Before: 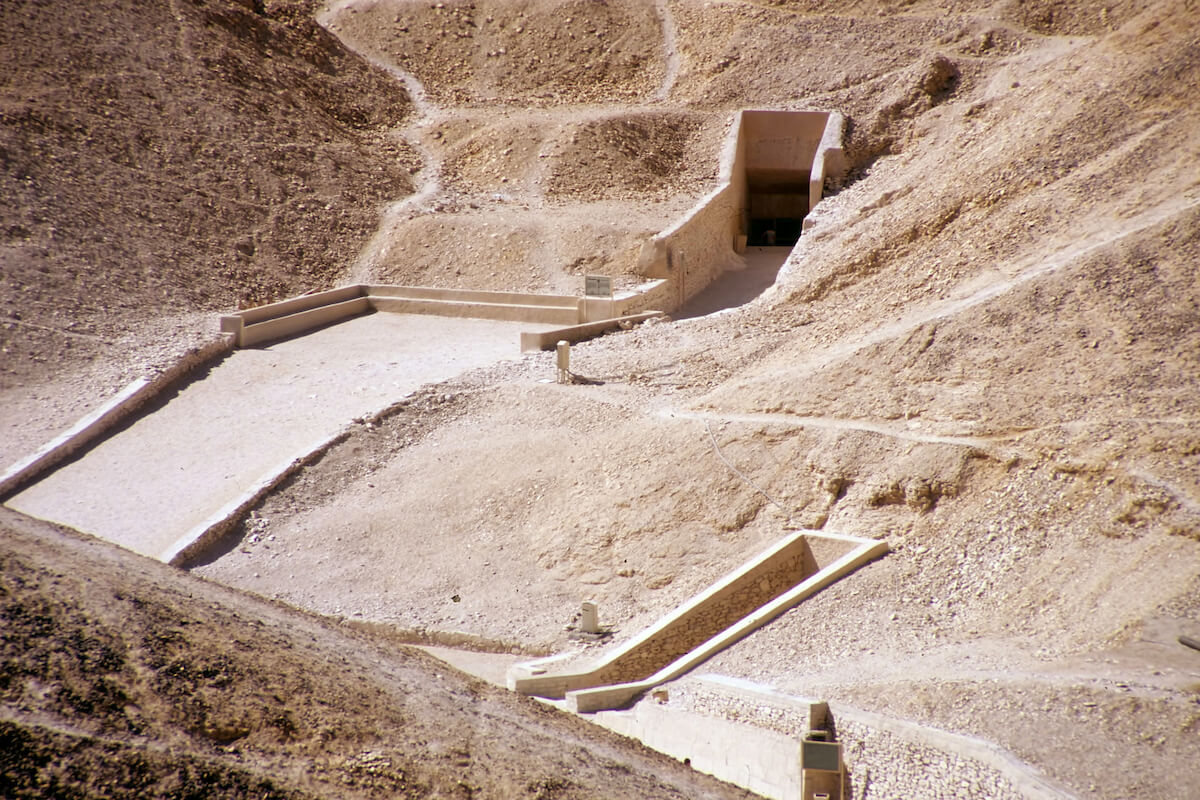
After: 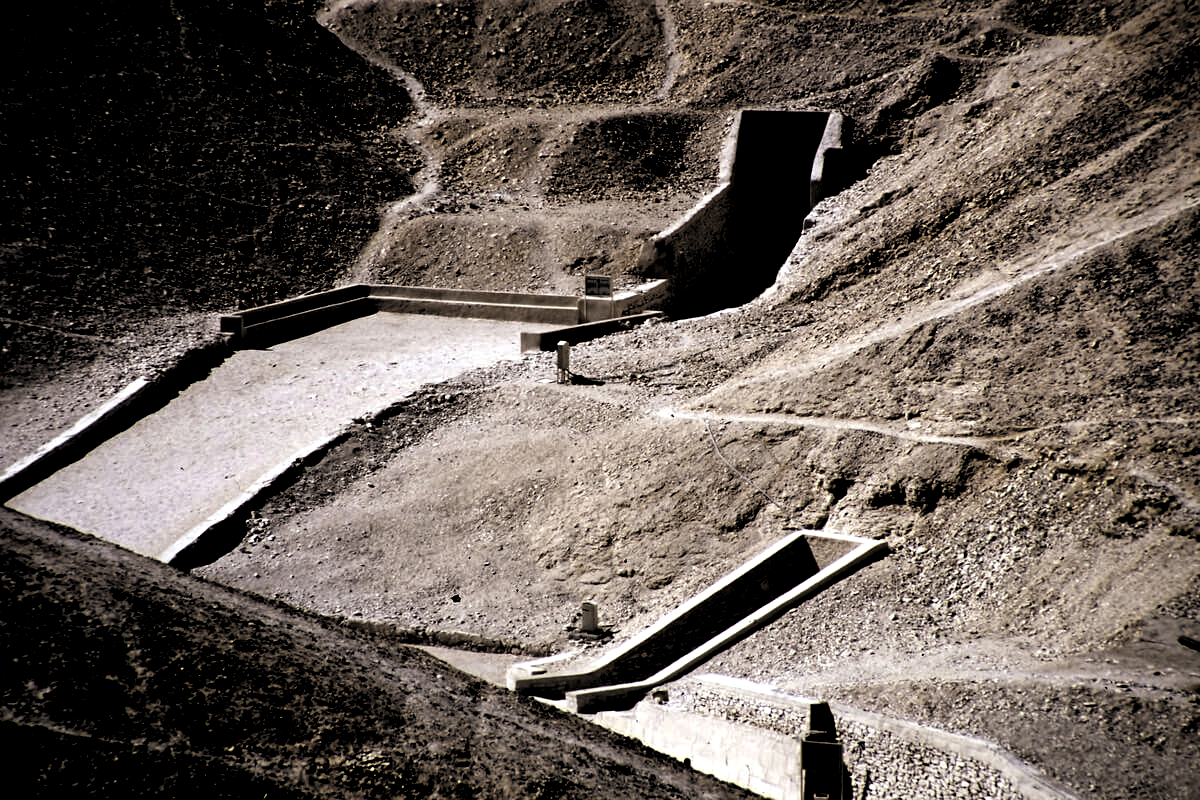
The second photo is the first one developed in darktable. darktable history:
exposure: exposure 0.241 EV, compensate highlight preservation false
levels: levels [0.514, 0.759, 1]
haze removal: compatibility mode true, adaptive false
